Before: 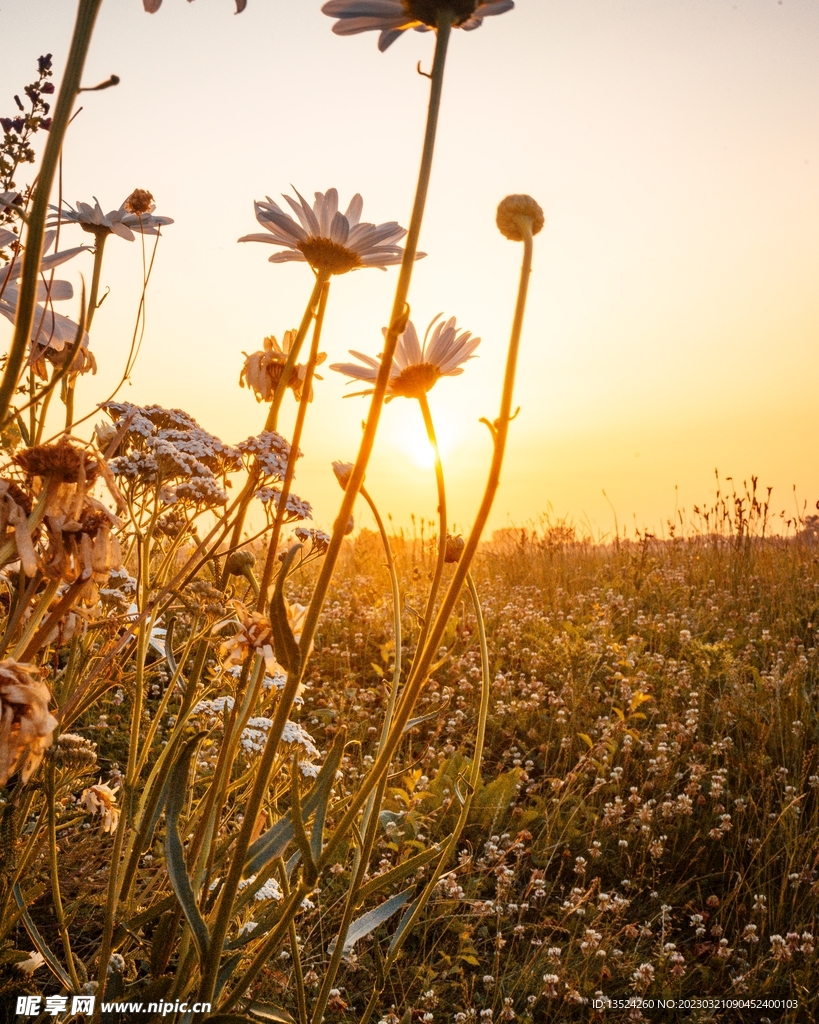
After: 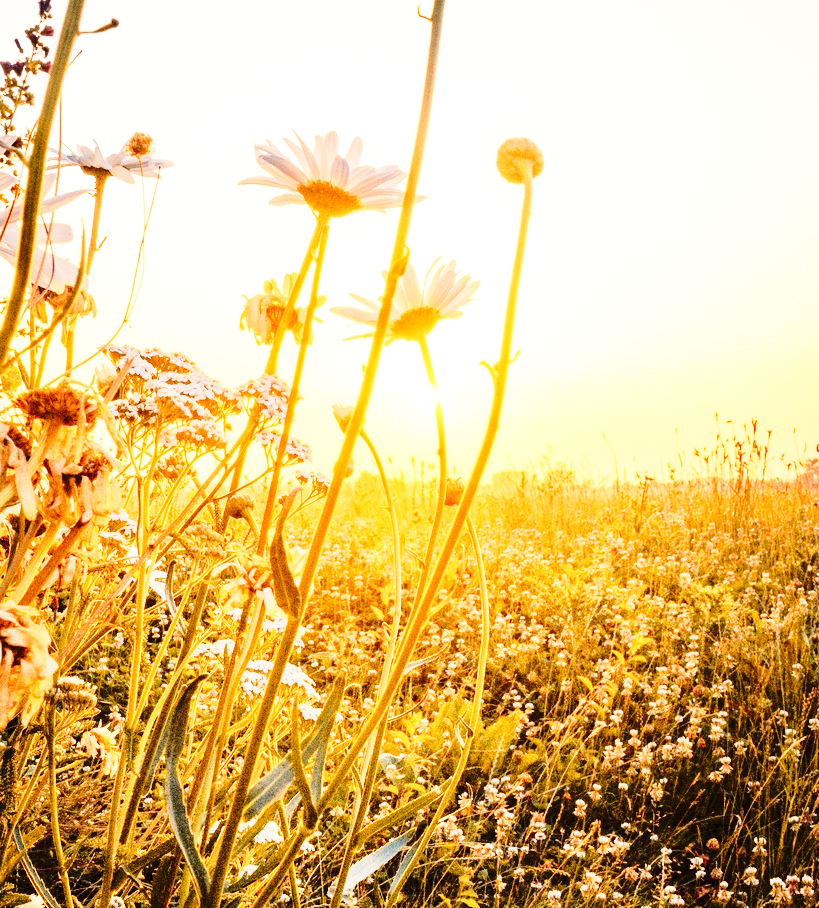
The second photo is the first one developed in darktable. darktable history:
tone equalizer: -7 EV 0.164 EV, -6 EV 0.606 EV, -5 EV 1.16 EV, -4 EV 1.3 EV, -3 EV 1.16 EV, -2 EV 0.6 EV, -1 EV 0.16 EV, edges refinement/feathering 500, mask exposure compensation -1.57 EV, preserve details no
crop and rotate: top 5.578%, bottom 5.709%
exposure: exposure 0.201 EV, compensate highlight preservation false
base curve: curves: ch0 [(0, 0) (0.028, 0.03) (0.121, 0.232) (0.46, 0.748) (0.859, 0.968) (1, 1)], preserve colors none
